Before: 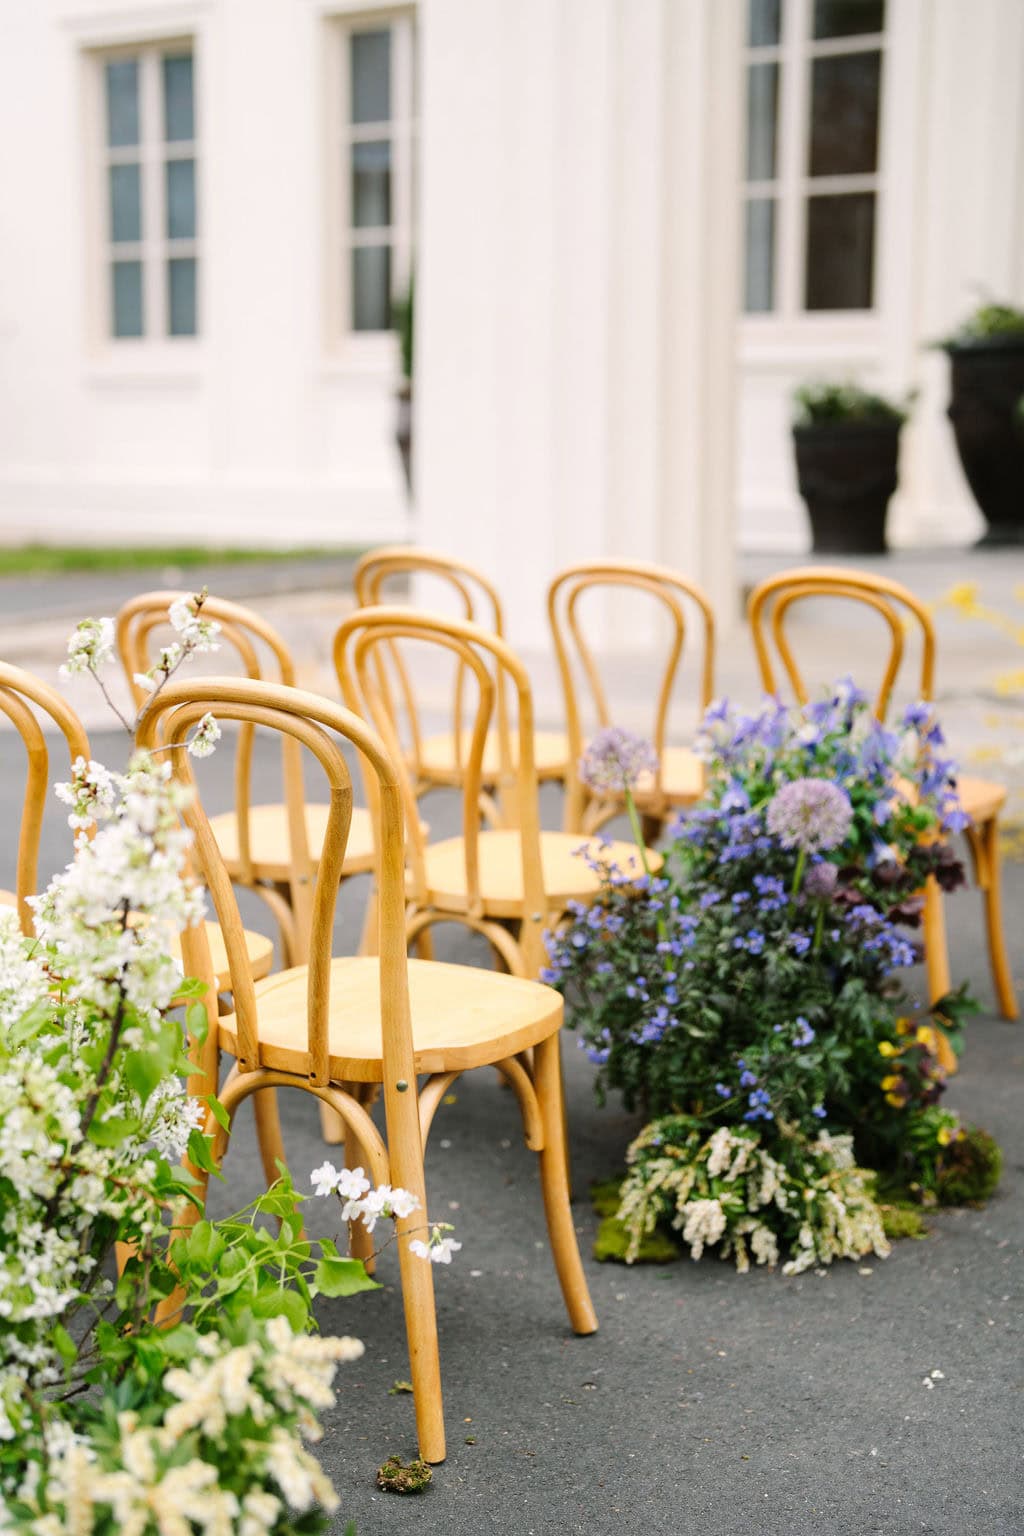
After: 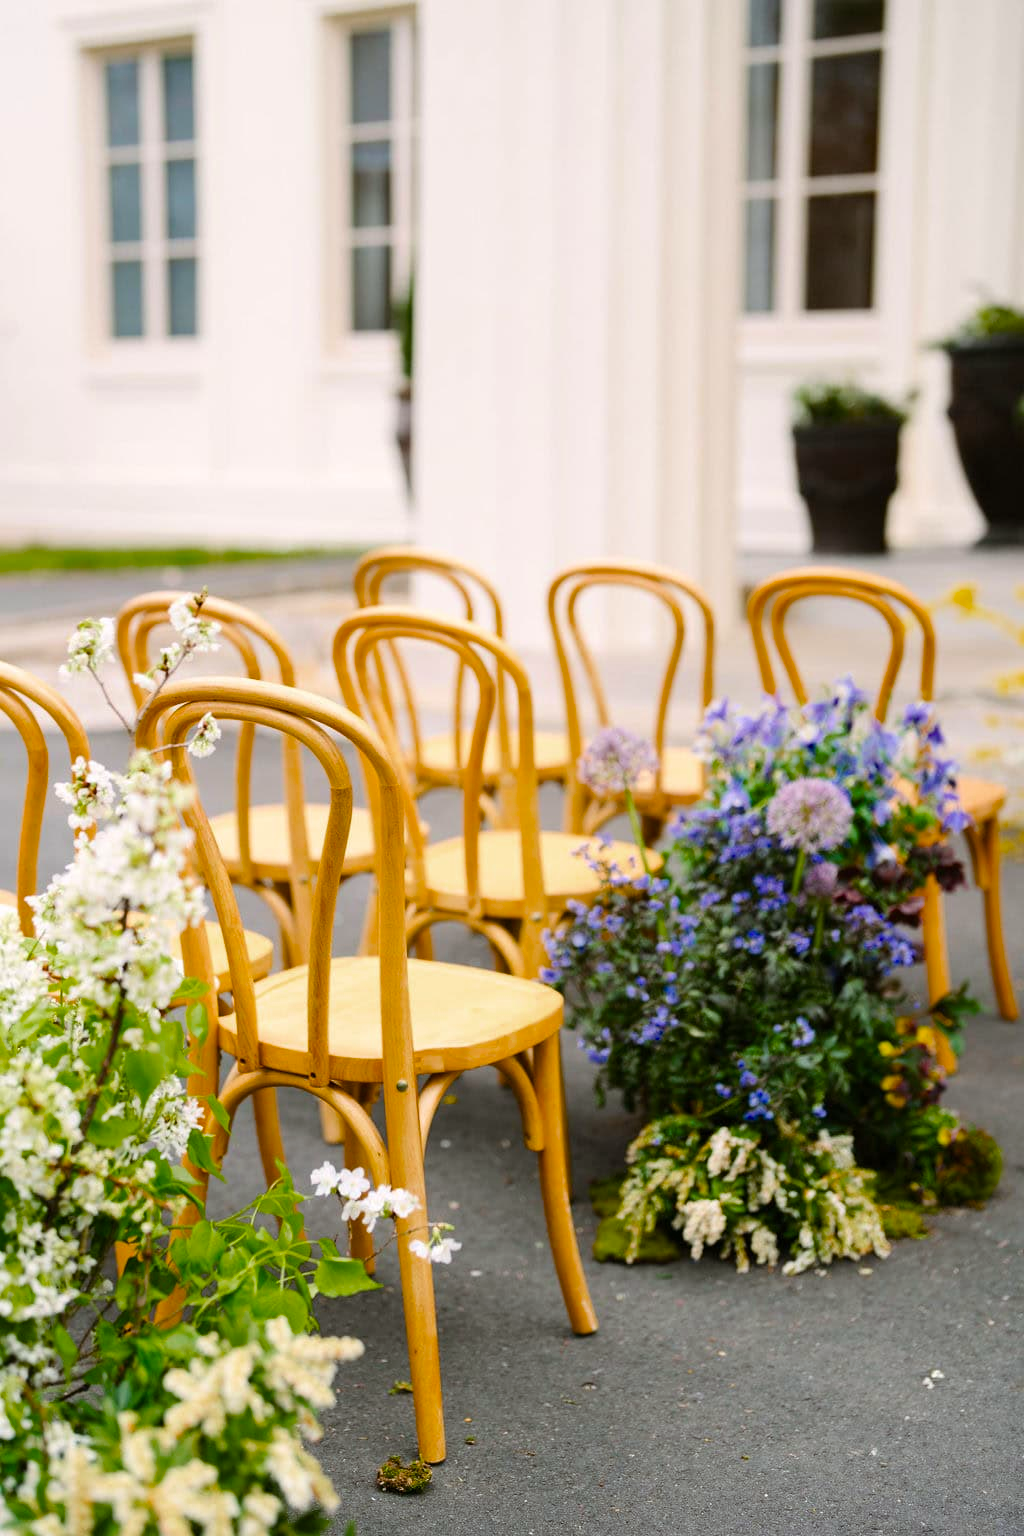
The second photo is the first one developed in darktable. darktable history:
color balance rgb: shadows lift › chroma 2.042%, shadows lift › hue 48.16°, power › hue 324.27°, perceptual saturation grading › global saturation 19.513%, global vibrance 15.843%, saturation formula JzAzBz (2021)
